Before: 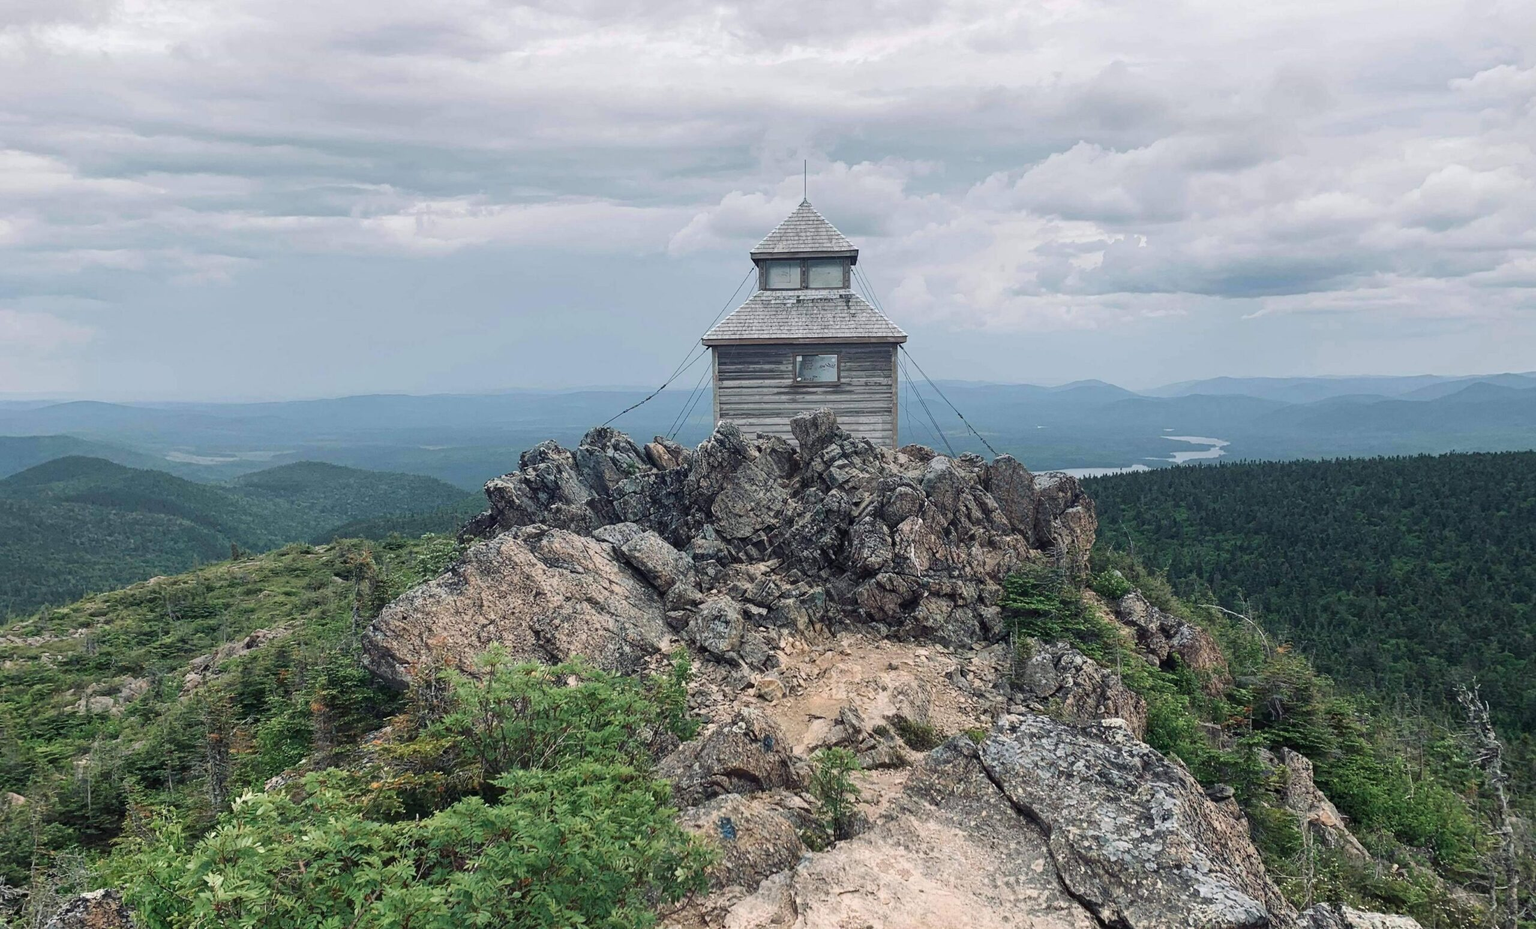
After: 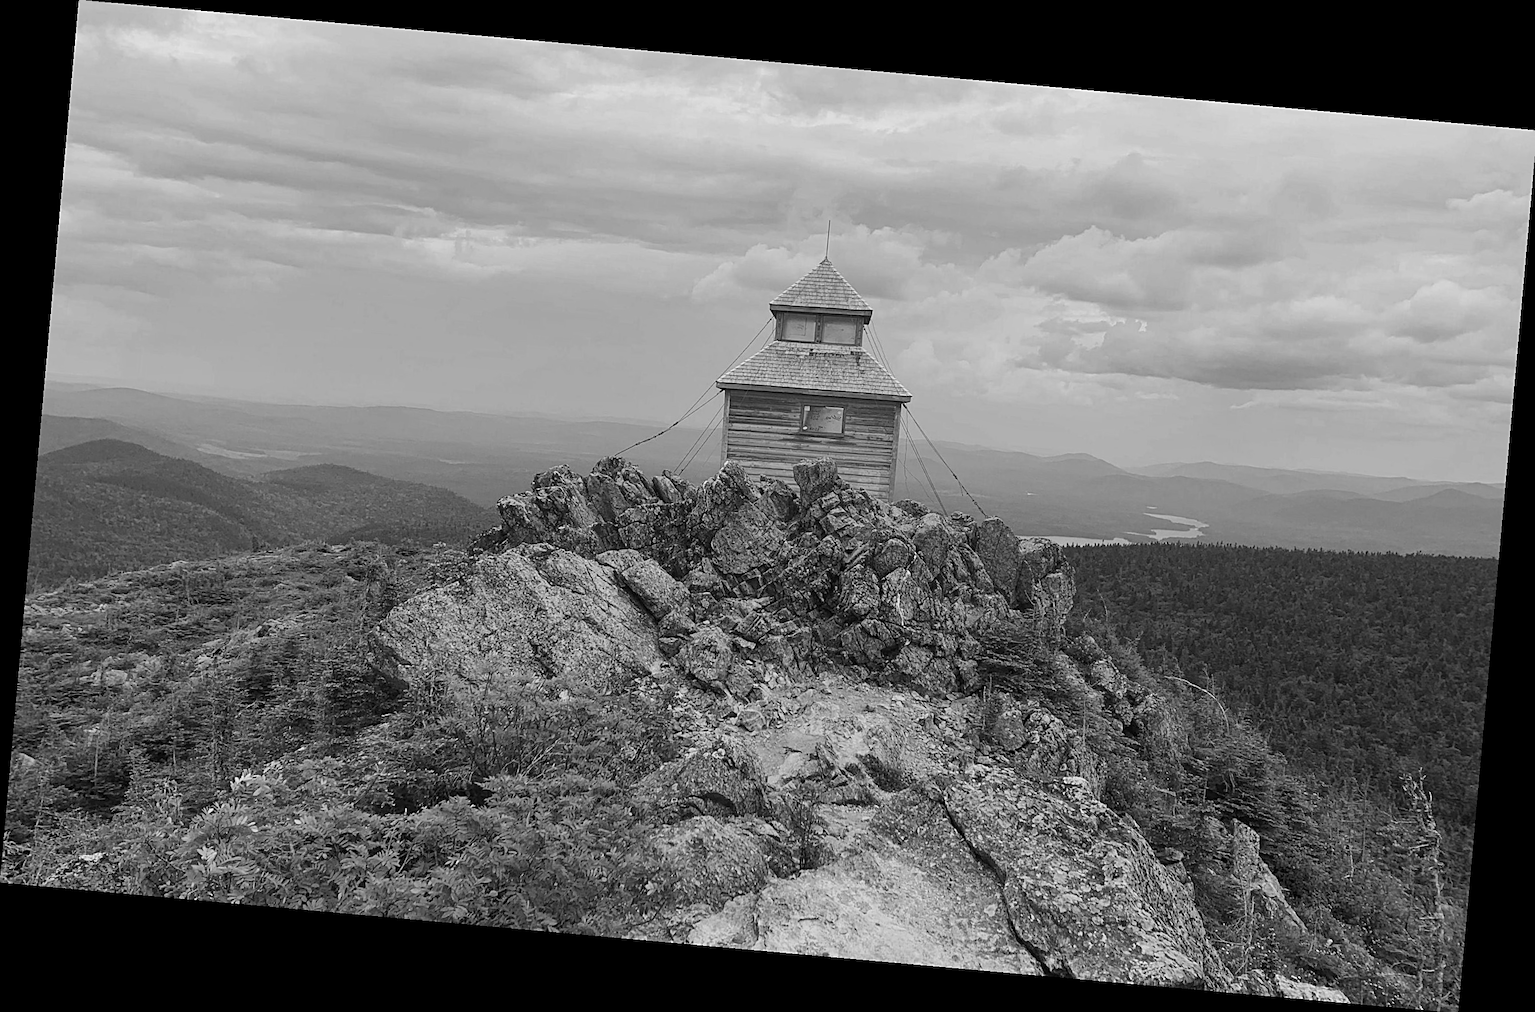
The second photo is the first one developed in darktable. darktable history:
sharpen: on, module defaults
rotate and perspective: rotation 5.12°, automatic cropping off
color calibration: output gray [0.267, 0.423, 0.261, 0], illuminant same as pipeline (D50), adaptation none (bypass)
shadows and highlights: shadows 25, white point adjustment -3, highlights -30
